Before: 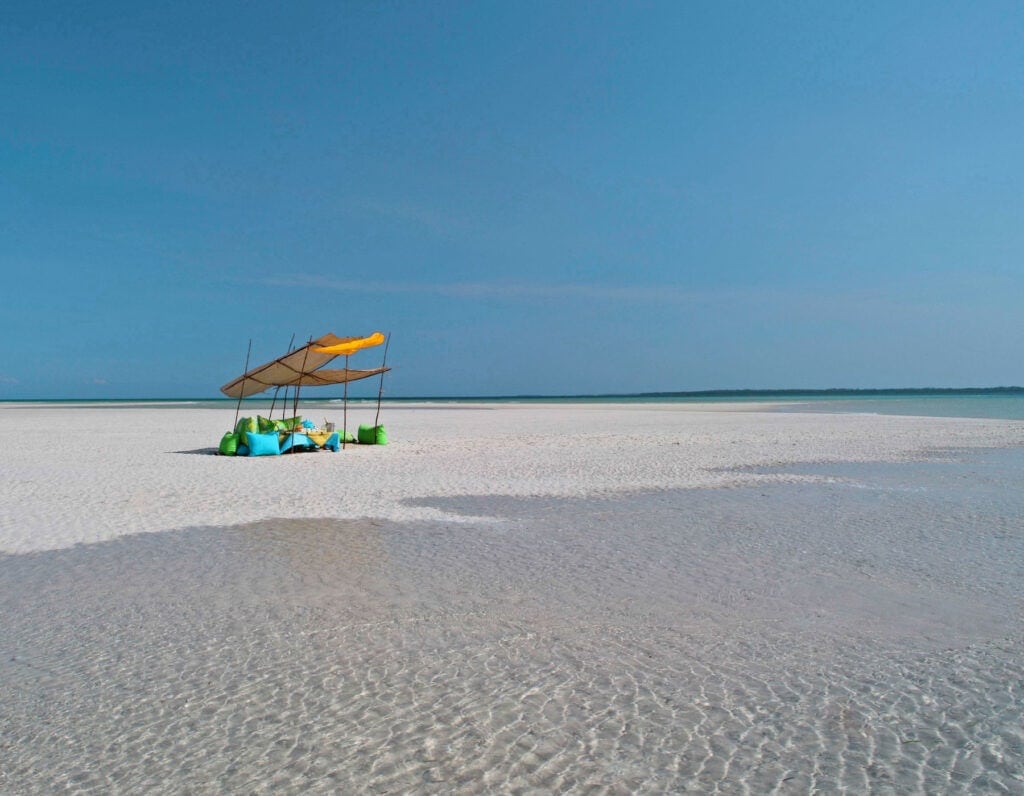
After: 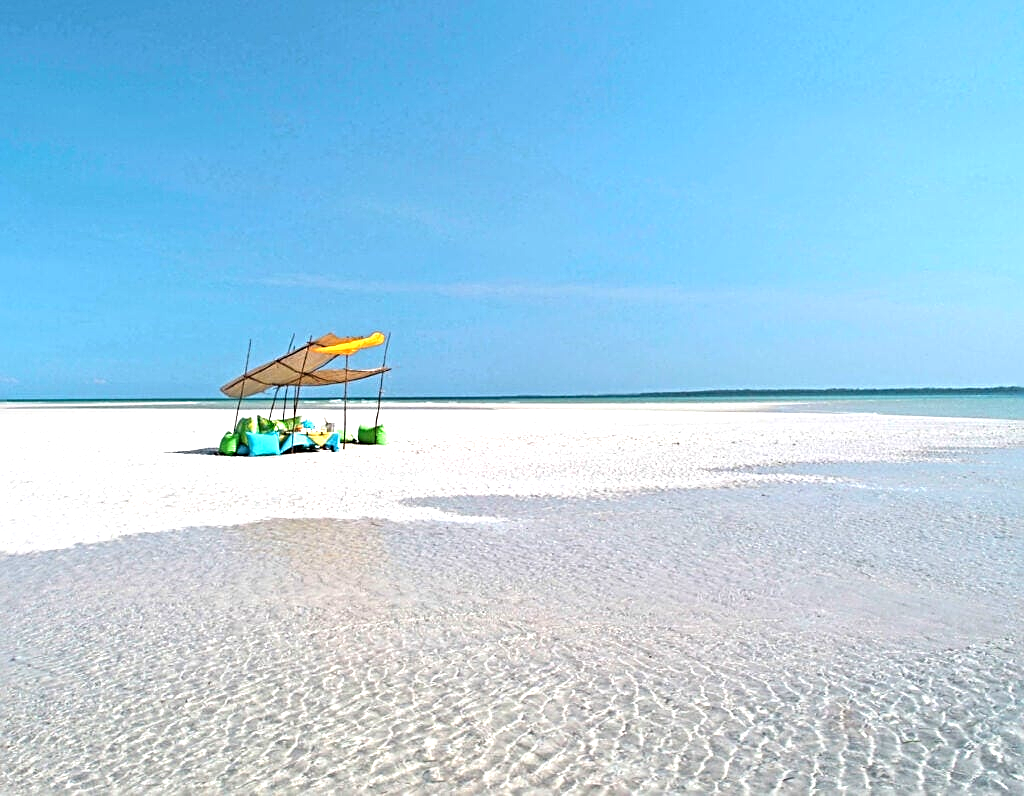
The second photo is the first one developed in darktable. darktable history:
exposure: black level correction 0, exposure 1.1 EV, compensate exposure bias true, compensate highlight preservation false
sharpen: radius 2.584, amount 0.688
